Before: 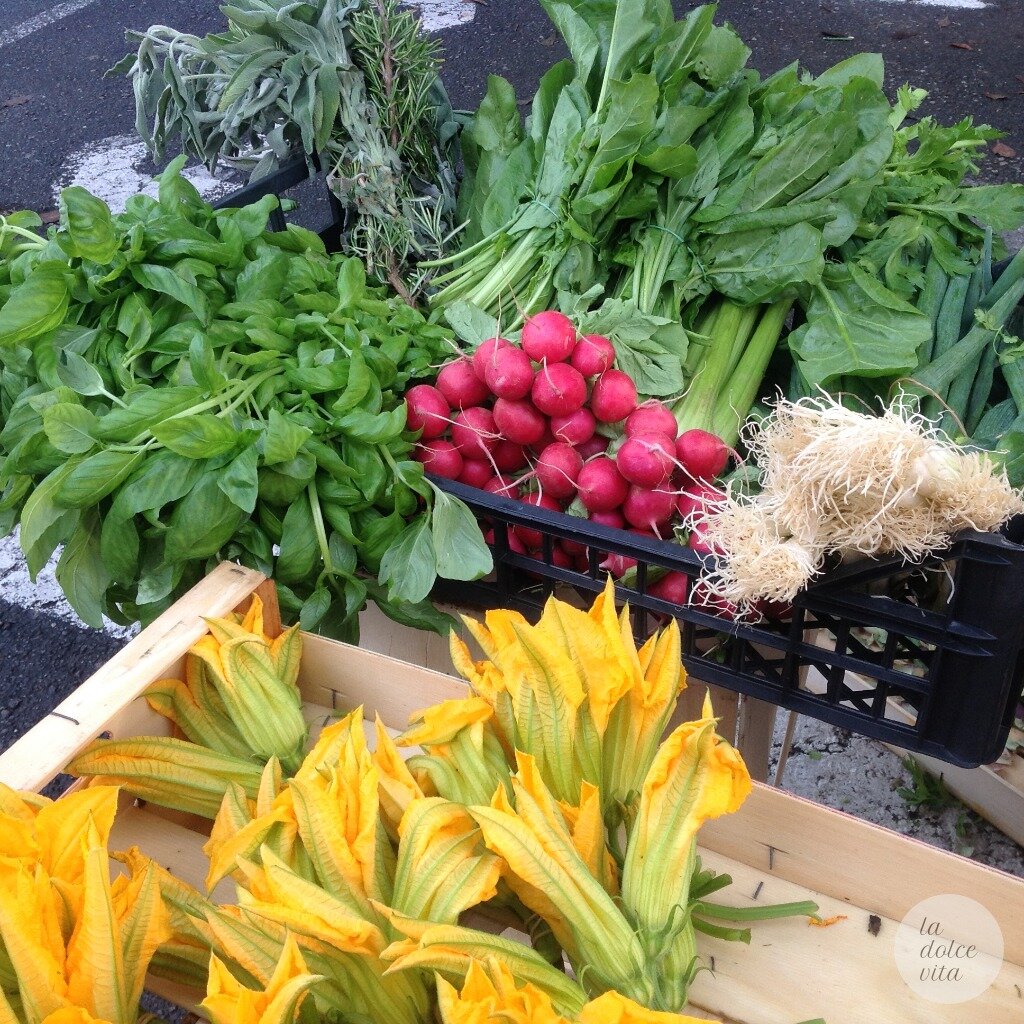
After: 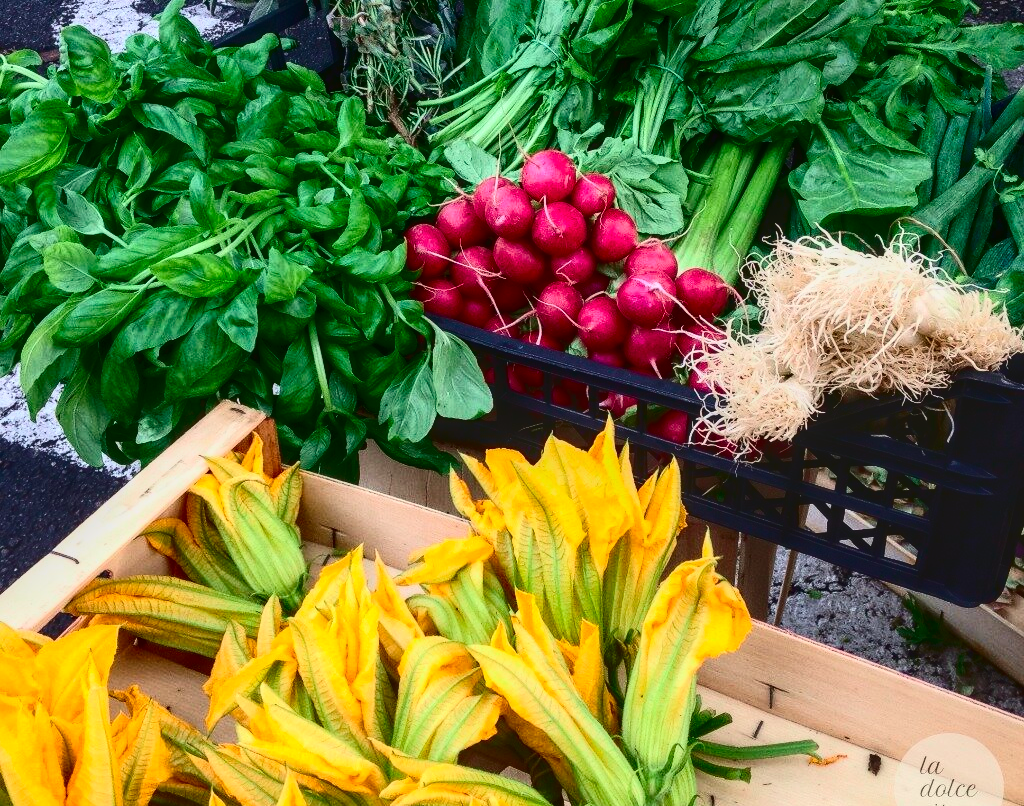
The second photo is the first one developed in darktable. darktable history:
crop and rotate: top 15.774%, bottom 5.506%
contrast brightness saturation: contrast 0.22, brightness -0.19, saturation 0.24
tone curve: curves: ch0 [(0, 0.049) (0.175, 0.178) (0.466, 0.498) (0.715, 0.767) (0.819, 0.851) (1, 0.961)]; ch1 [(0, 0) (0.437, 0.398) (0.476, 0.466) (0.505, 0.505) (0.534, 0.544) (0.595, 0.608) (0.641, 0.643) (1, 1)]; ch2 [(0, 0) (0.359, 0.379) (0.437, 0.44) (0.489, 0.495) (0.518, 0.537) (0.579, 0.579) (1, 1)], color space Lab, independent channels, preserve colors none
local contrast: detail 130%
